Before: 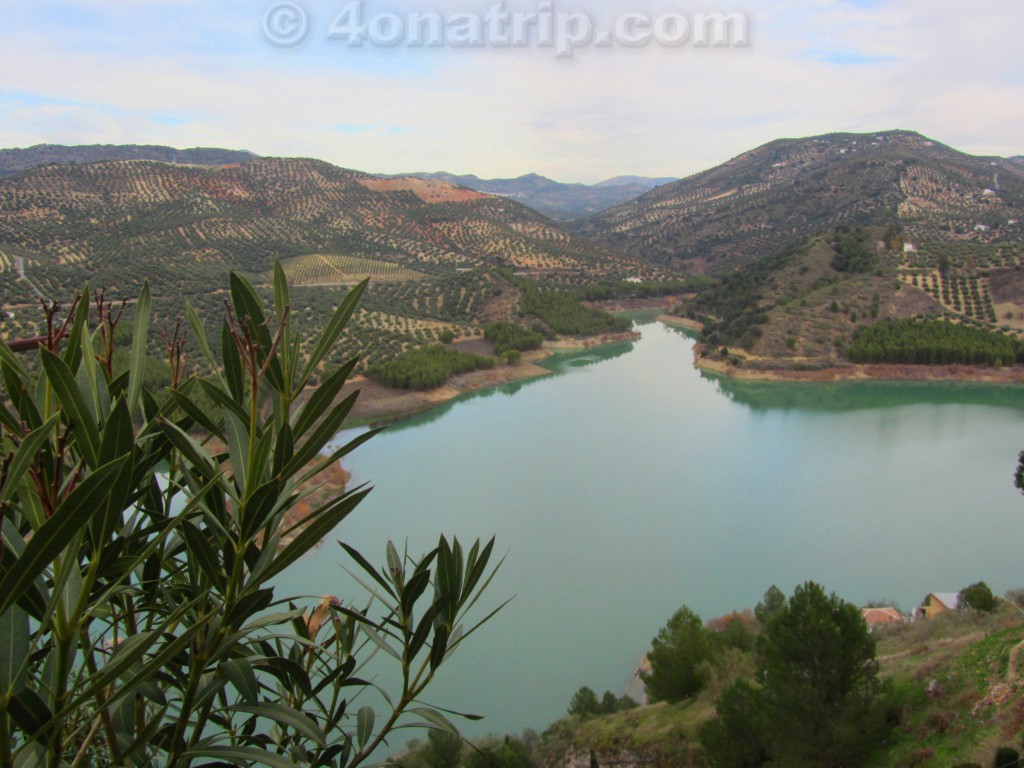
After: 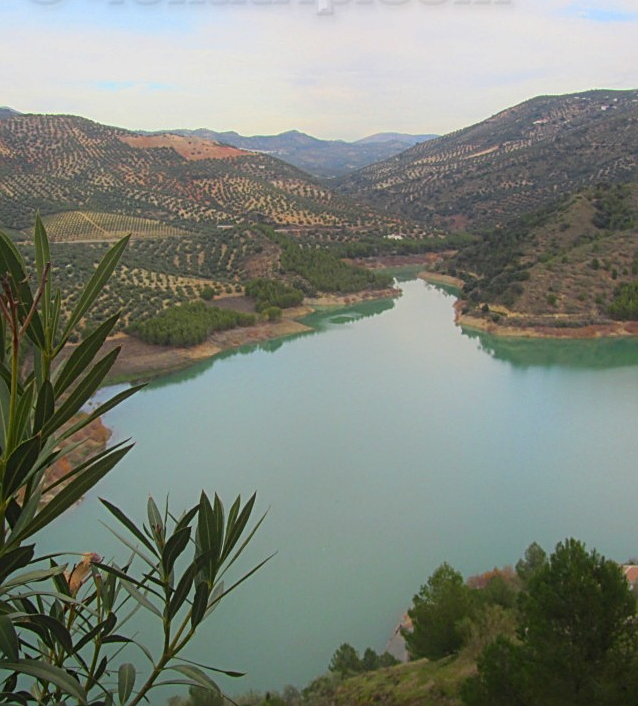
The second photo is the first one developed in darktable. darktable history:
contrast equalizer: octaves 7, y [[0.439, 0.44, 0.442, 0.457, 0.493, 0.498], [0.5 ×6], [0.5 ×6], [0 ×6], [0 ×6]]
sharpen: on, module defaults
crop and rotate: left 23.382%, top 5.643%, right 14.281%, bottom 2.356%
